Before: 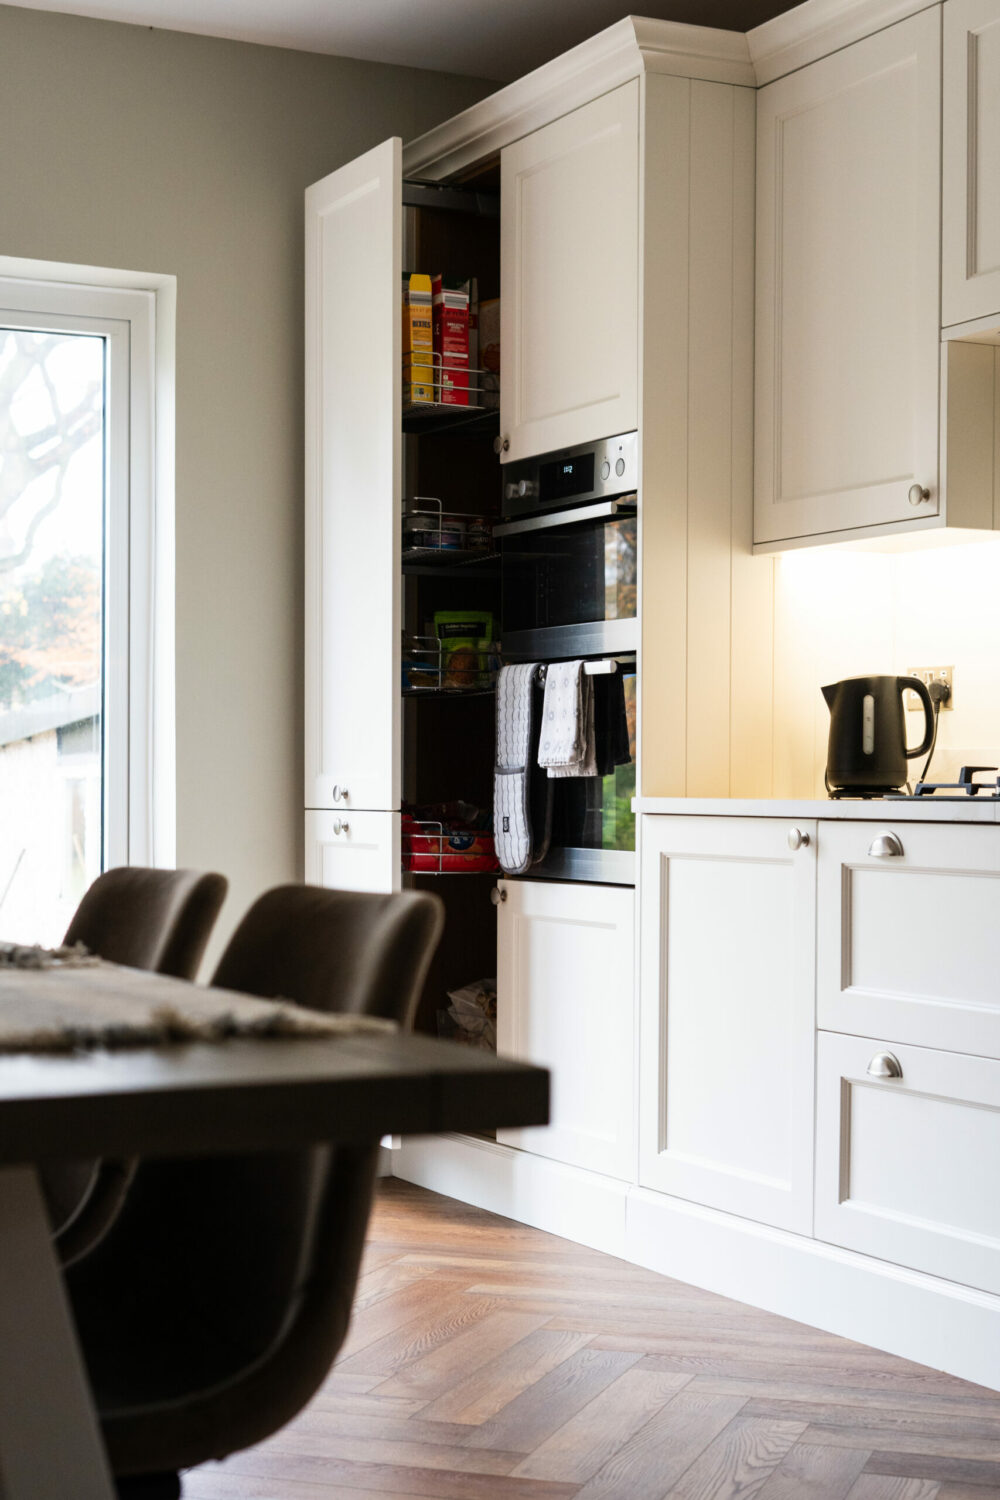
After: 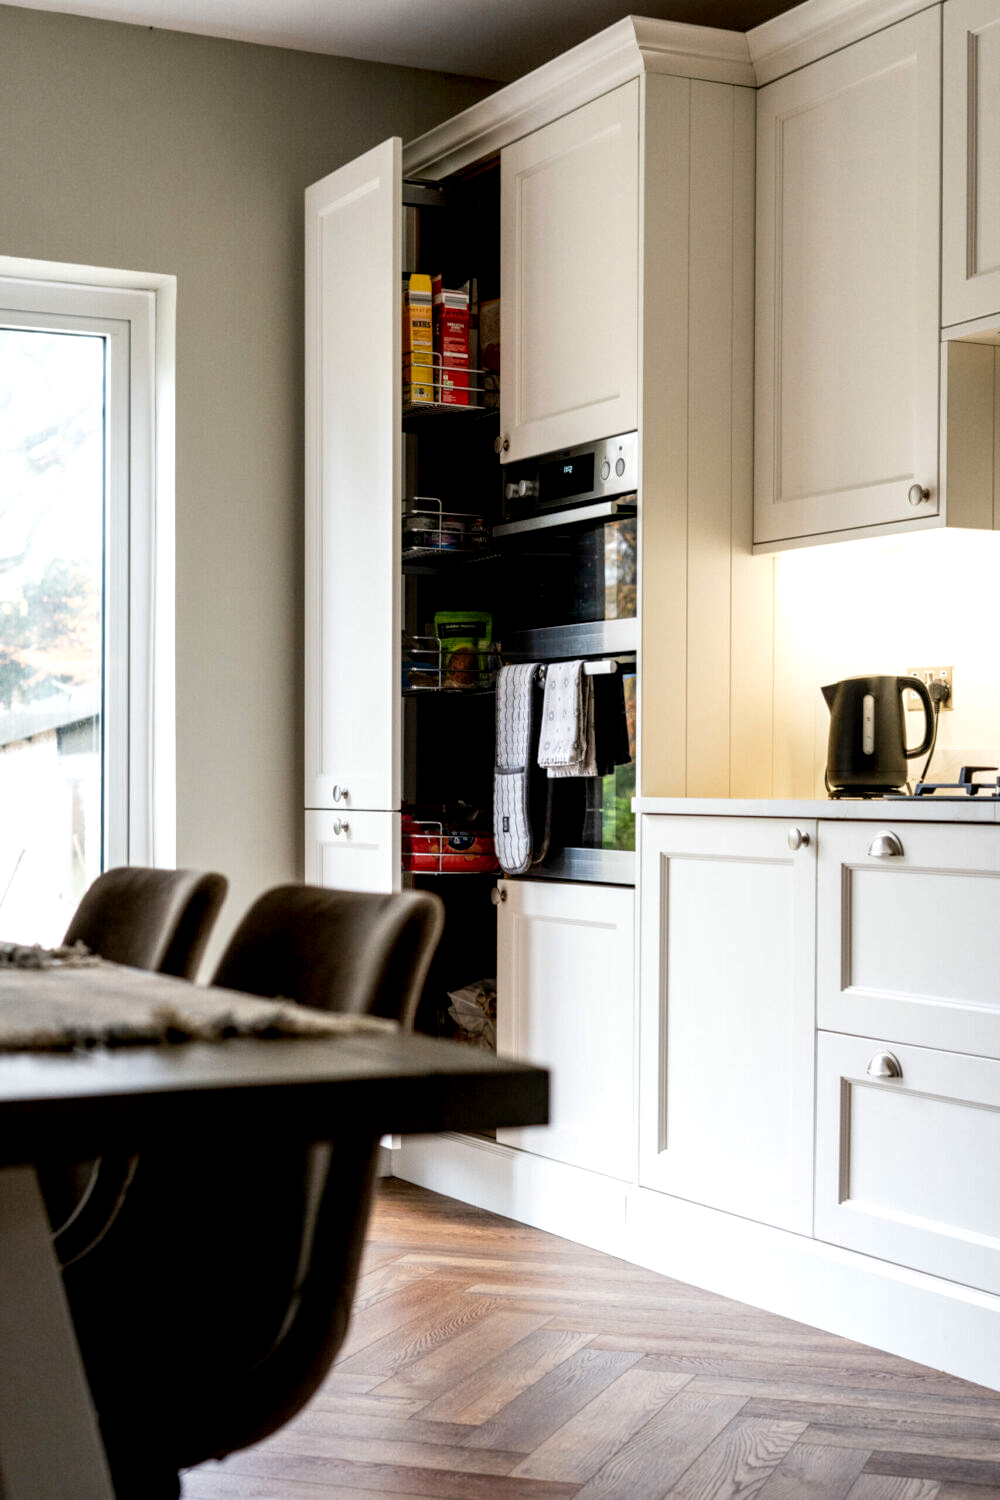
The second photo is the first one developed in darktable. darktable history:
local contrast: highlights 62%, detail 143%, midtone range 0.435
exposure: black level correction 0.009, exposure 0.109 EV, compensate highlight preservation false
